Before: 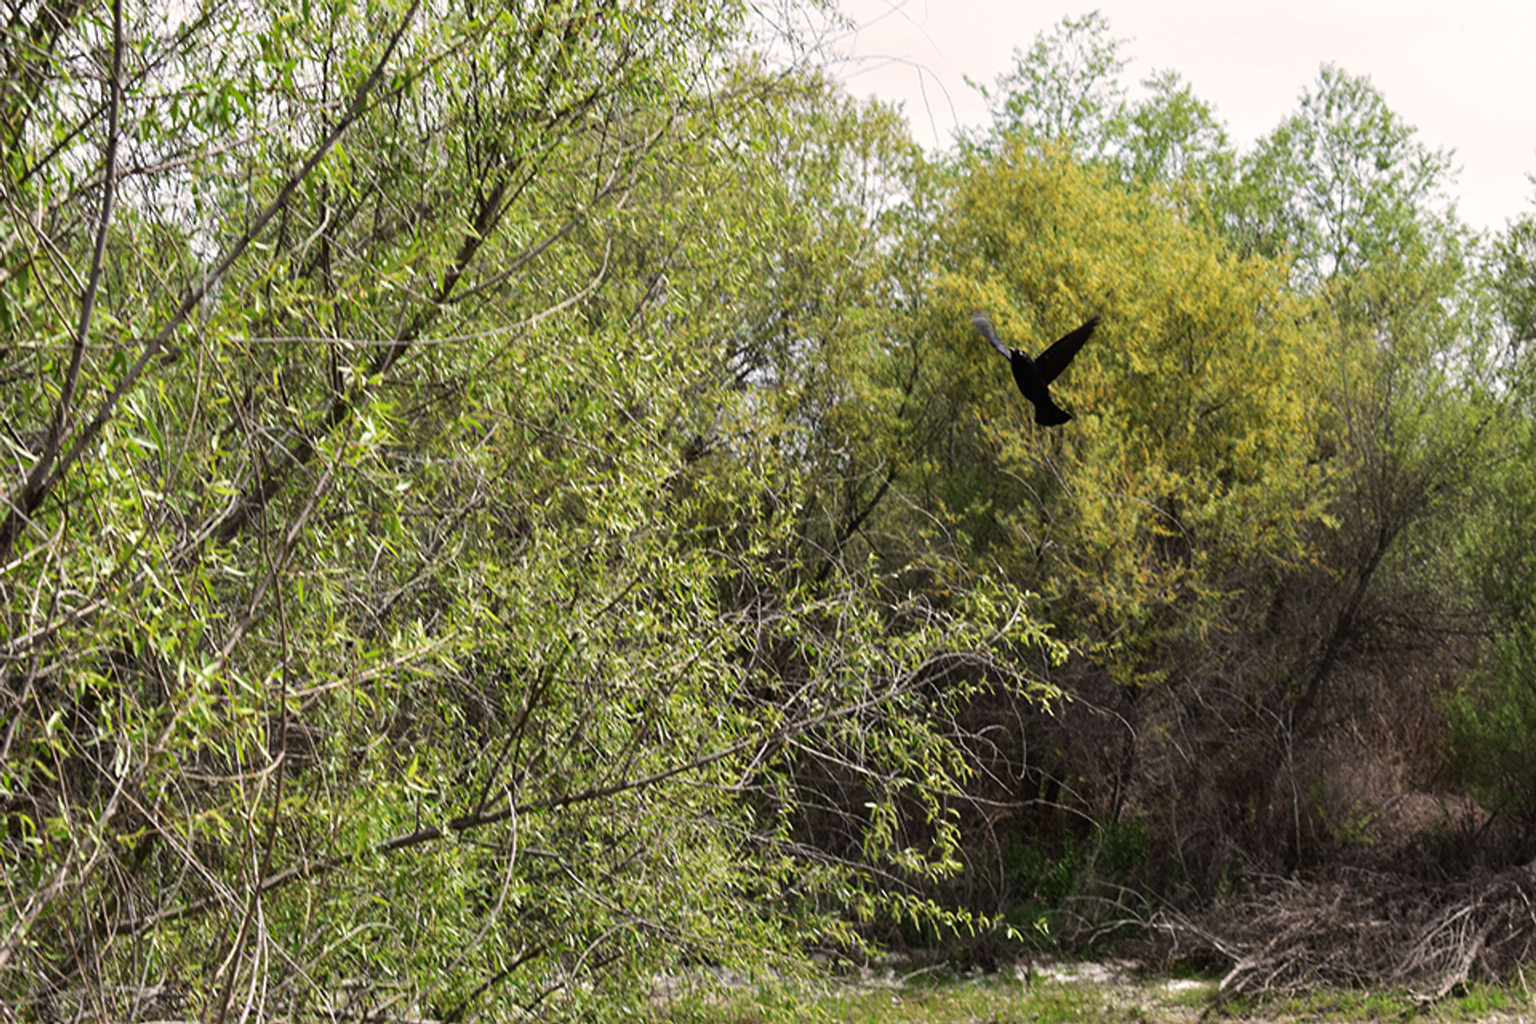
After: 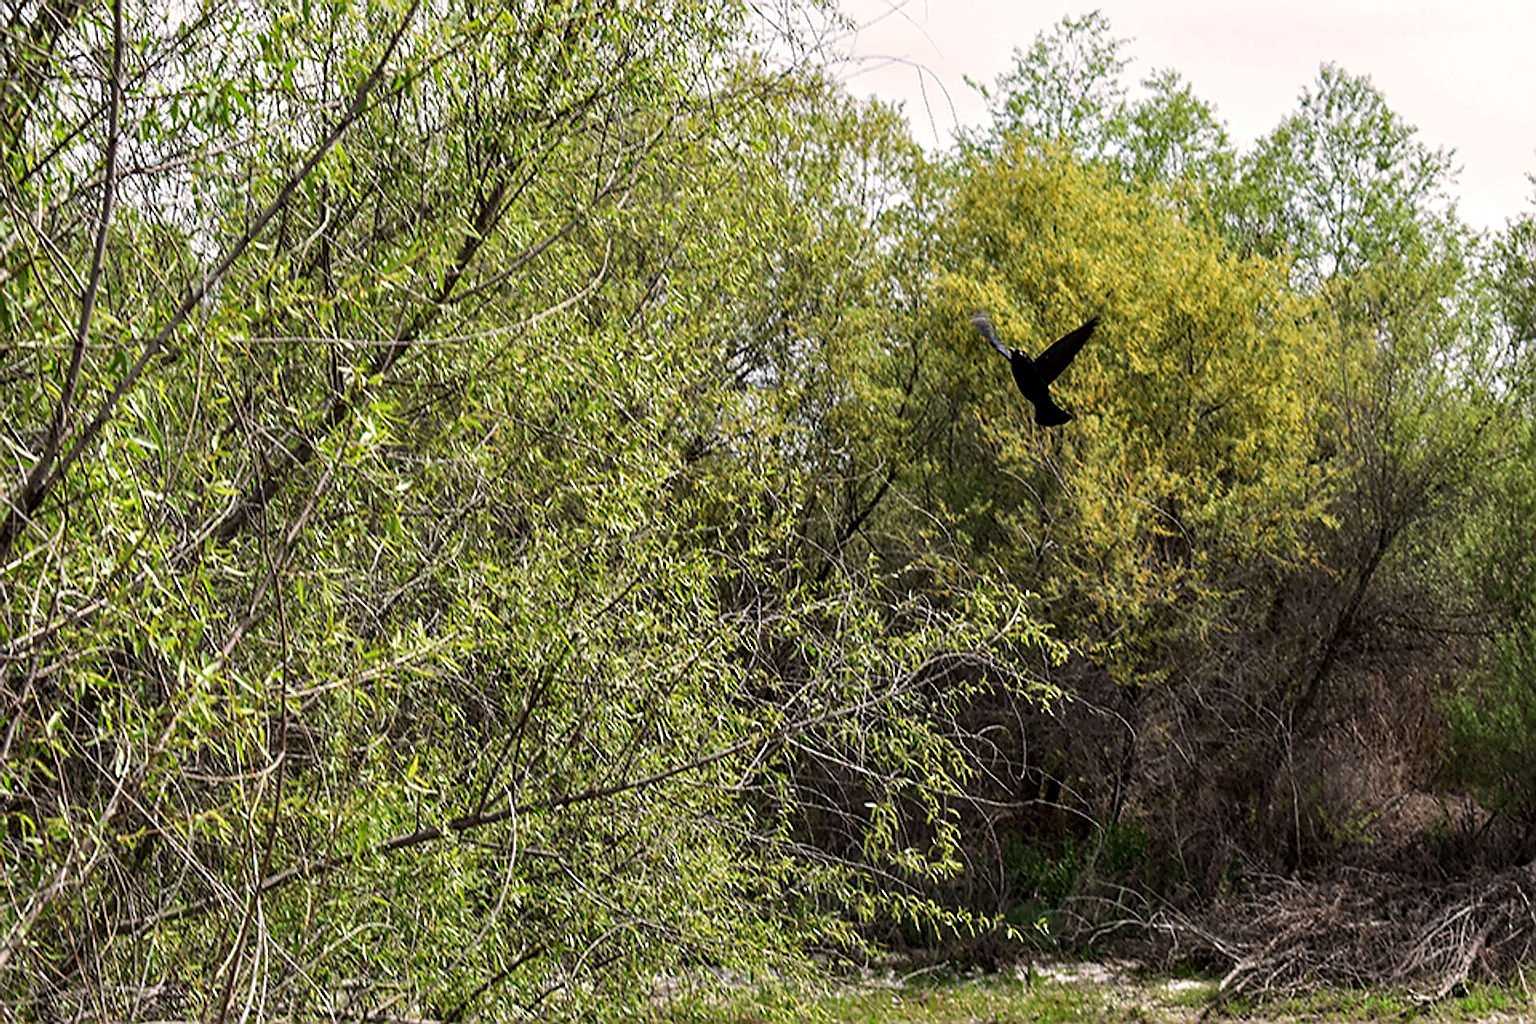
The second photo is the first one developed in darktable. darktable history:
local contrast: on, module defaults
sharpen: radius 1.354, amount 1.238, threshold 0.817
haze removal: compatibility mode true, adaptive false
